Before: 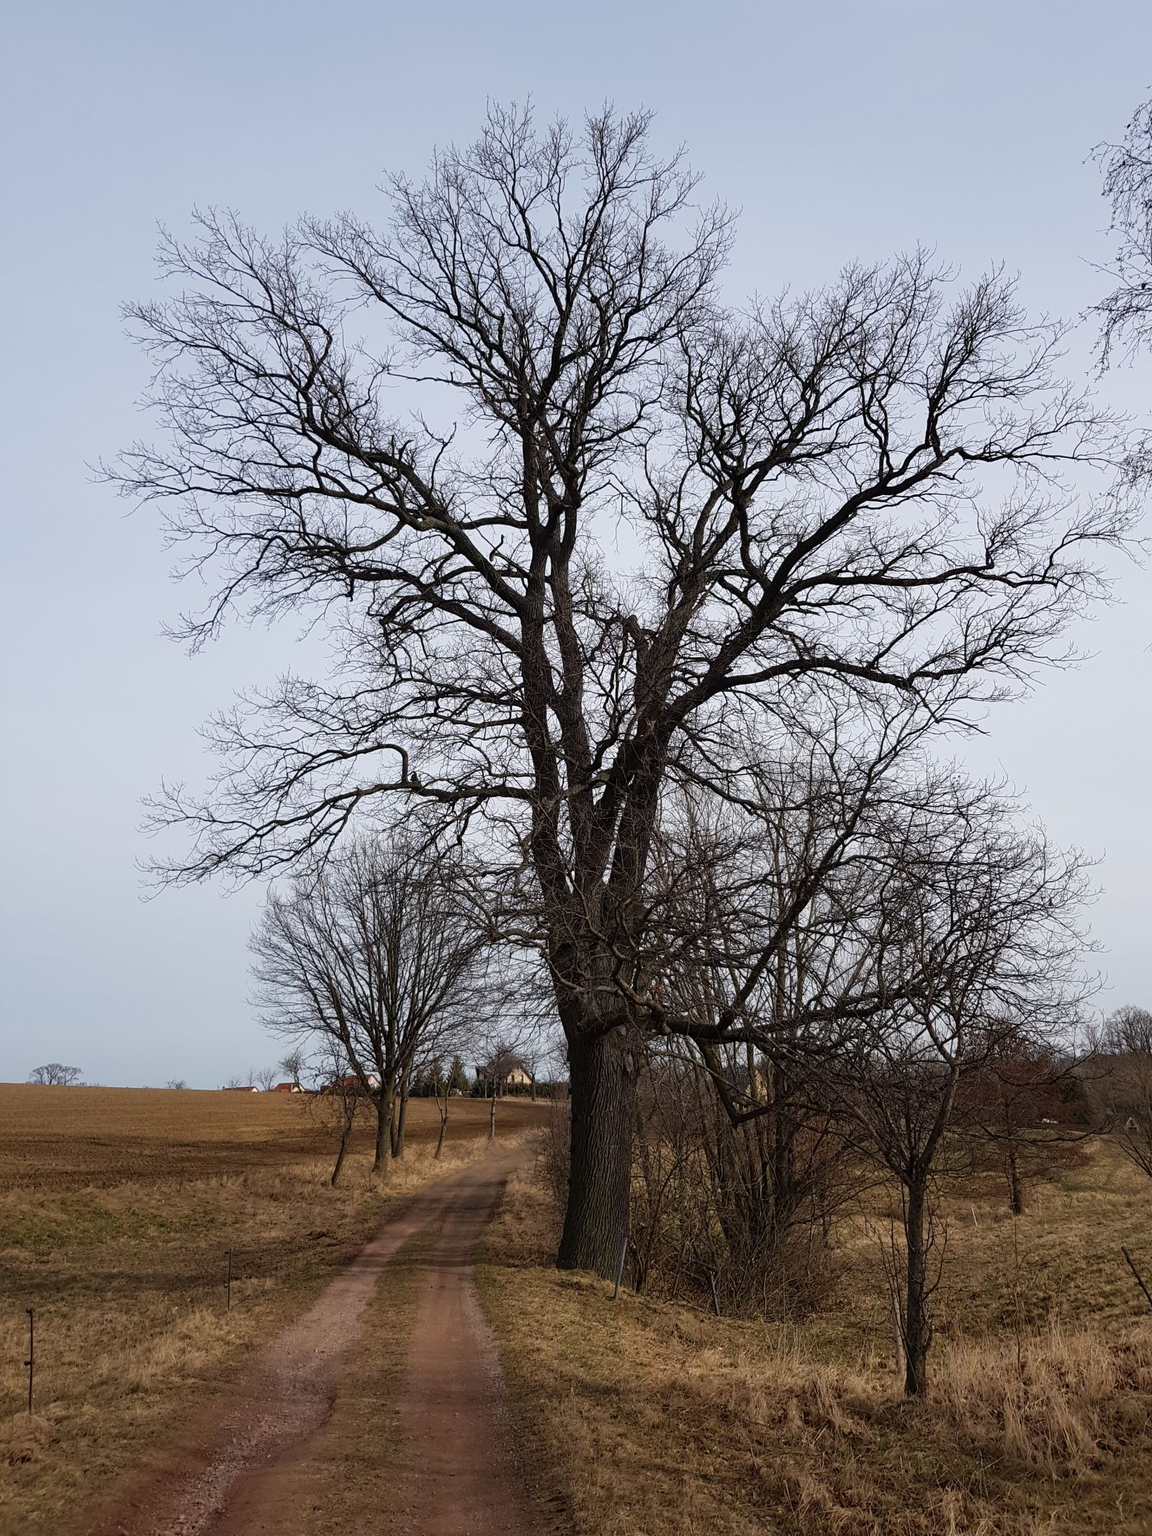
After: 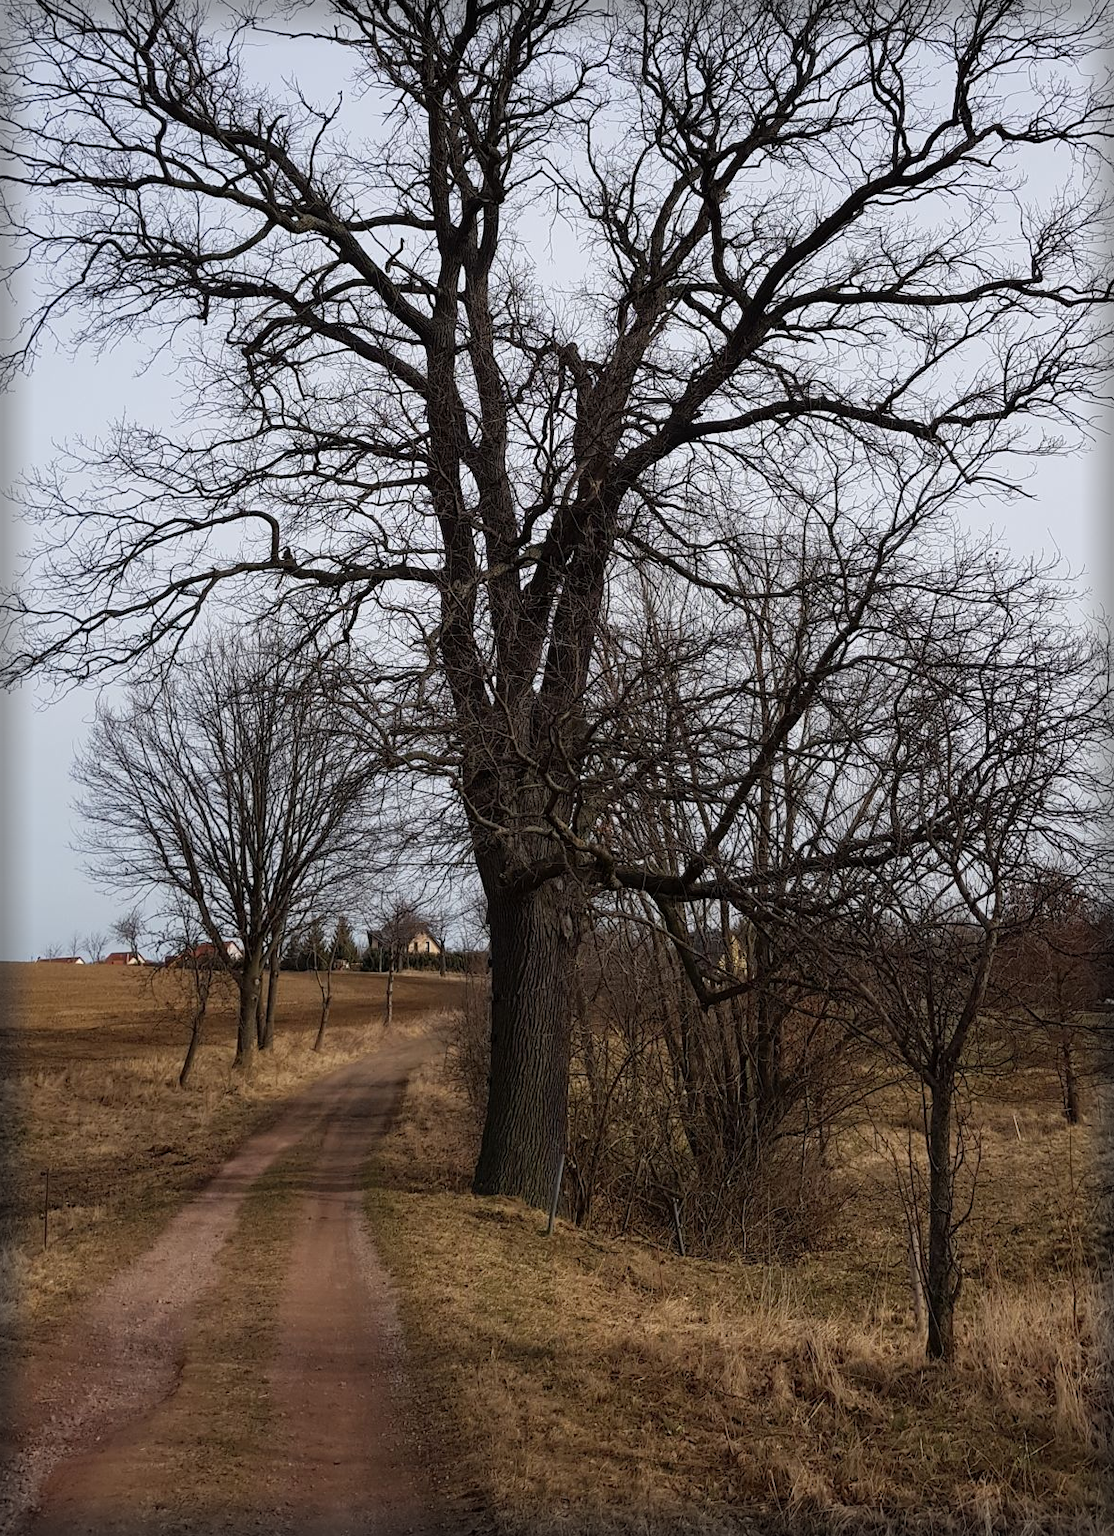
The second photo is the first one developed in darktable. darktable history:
vignetting: fall-off start 93.89%, fall-off radius 5.57%, automatic ratio true, width/height ratio 1.331, shape 0.043
crop: left 16.82%, top 22.939%, right 8.92%
